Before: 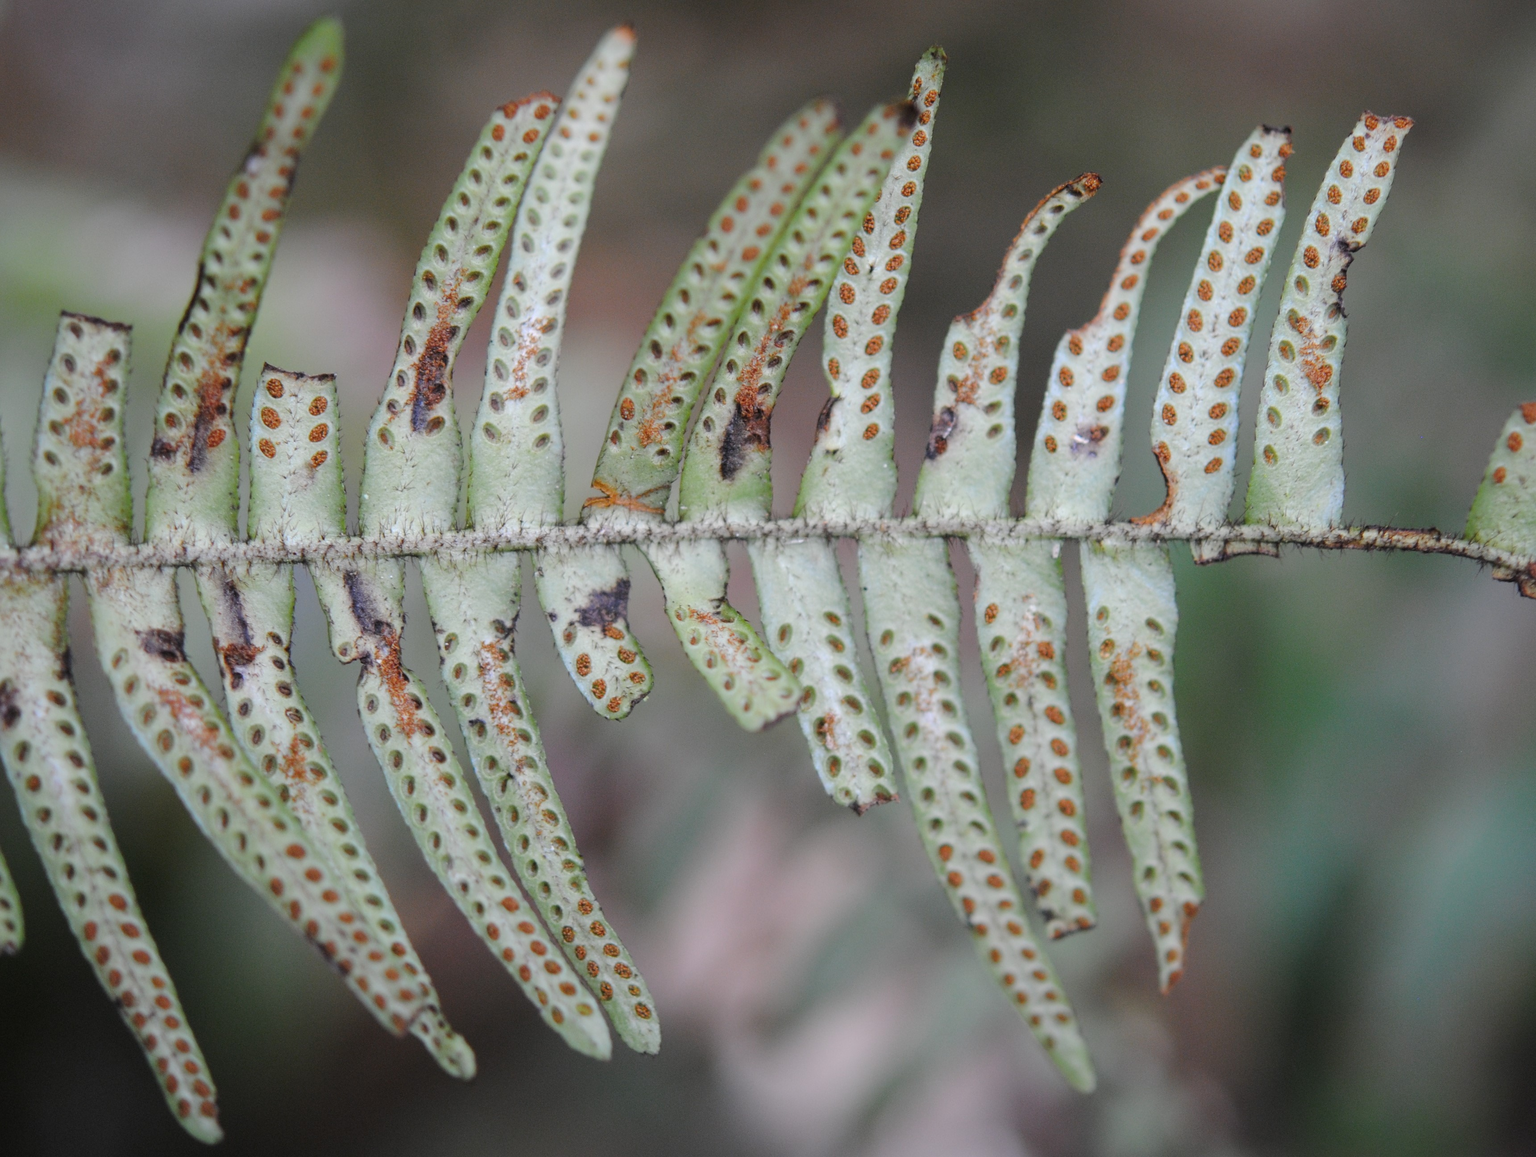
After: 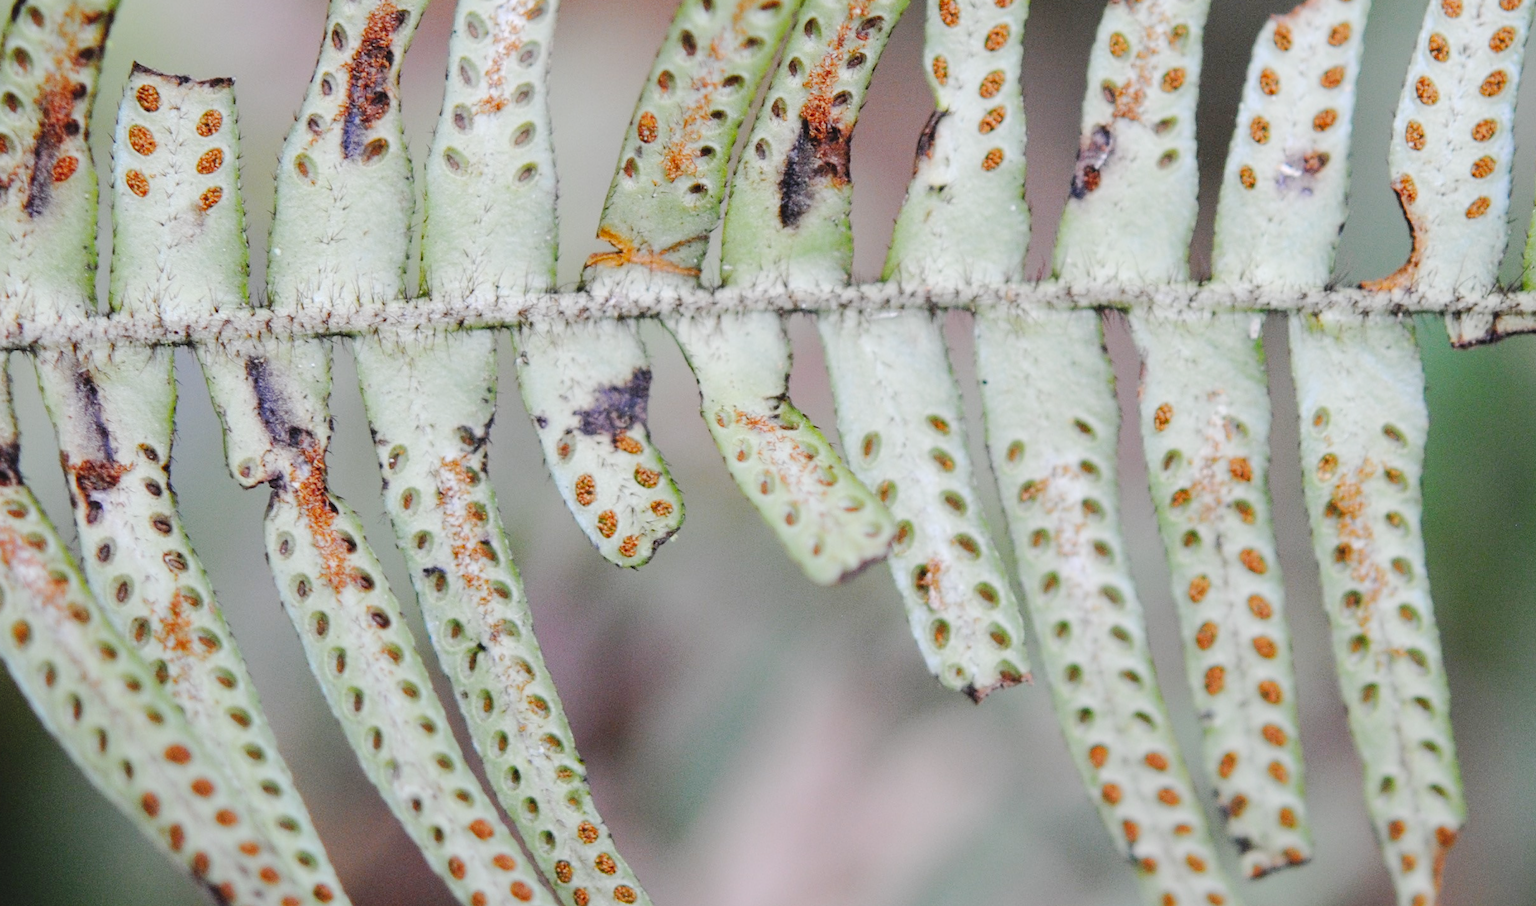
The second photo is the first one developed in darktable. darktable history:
crop: left 11.123%, top 27.61%, right 18.3%, bottom 17.034%
tone curve: curves: ch0 [(0, 0) (0.003, 0.044) (0.011, 0.045) (0.025, 0.048) (0.044, 0.051) (0.069, 0.065) (0.1, 0.08) (0.136, 0.108) (0.177, 0.152) (0.224, 0.216) (0.277, 0.305) (0.335, 0.392) (0.399, 0.481) (0.468, 0.579) (0.543, 0.658) (0.623, 0.729) (0.709, 0.8) (0.801, 0.867) (0.898, 0.93) (1, 1)], preserve colors none
